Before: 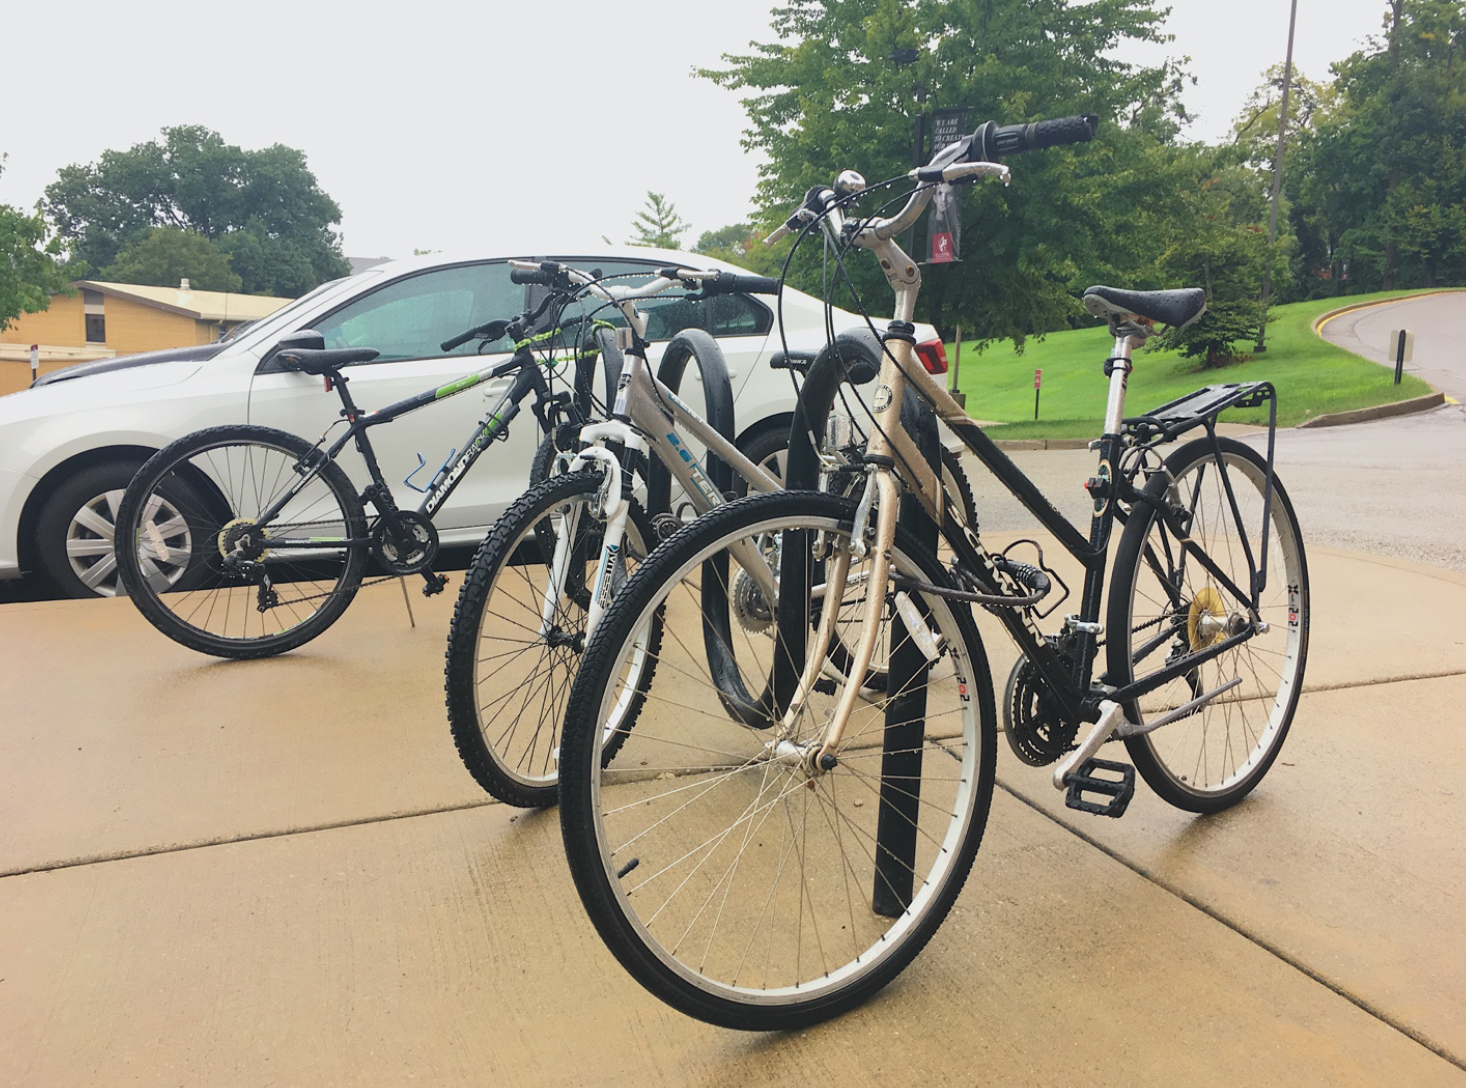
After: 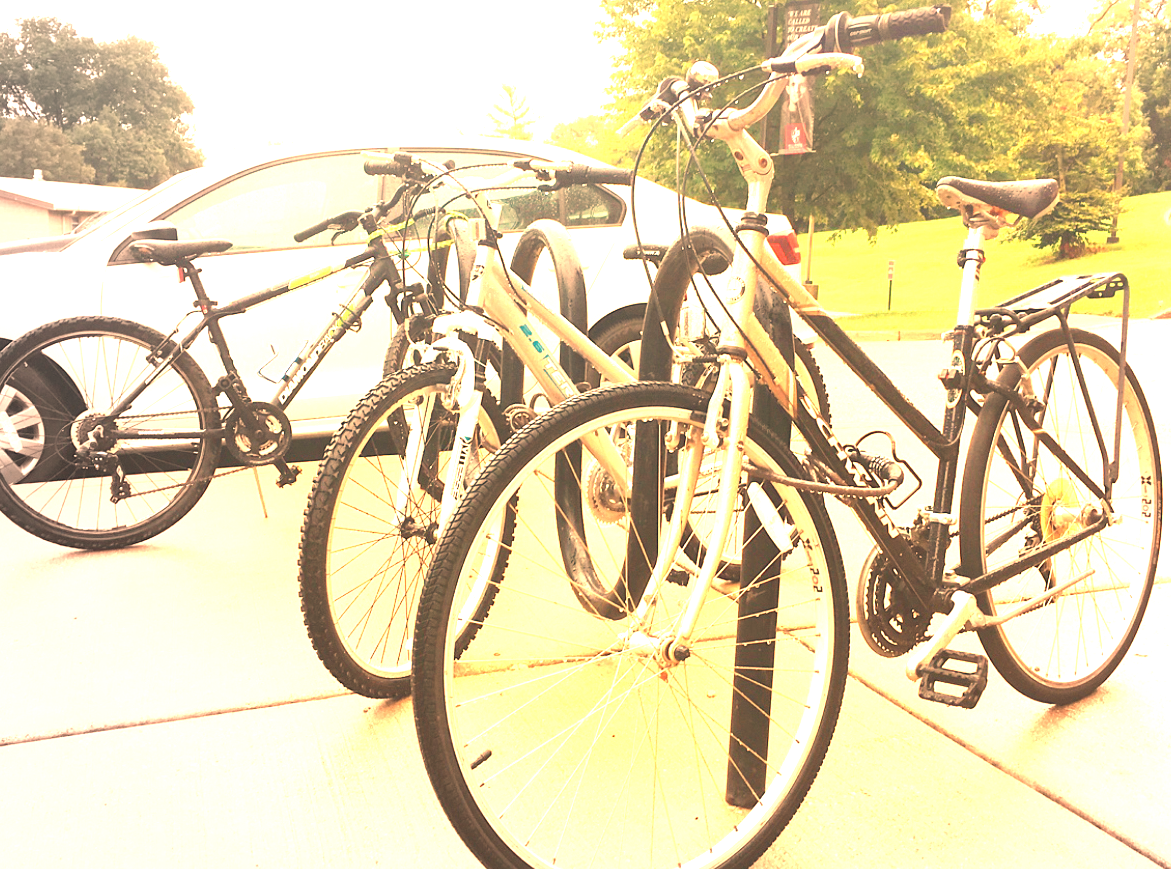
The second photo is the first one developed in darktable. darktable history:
exposure: exposure 2.25 EV, compensate highlight preservation false
vignetting: fall-off start 73.57%, center (0.22, -0.235)
crop and rotate: left 10.071%, top 10.071%, right 10.02%, bottom 10.02%
white balance: red 1.467, blue 0.684
